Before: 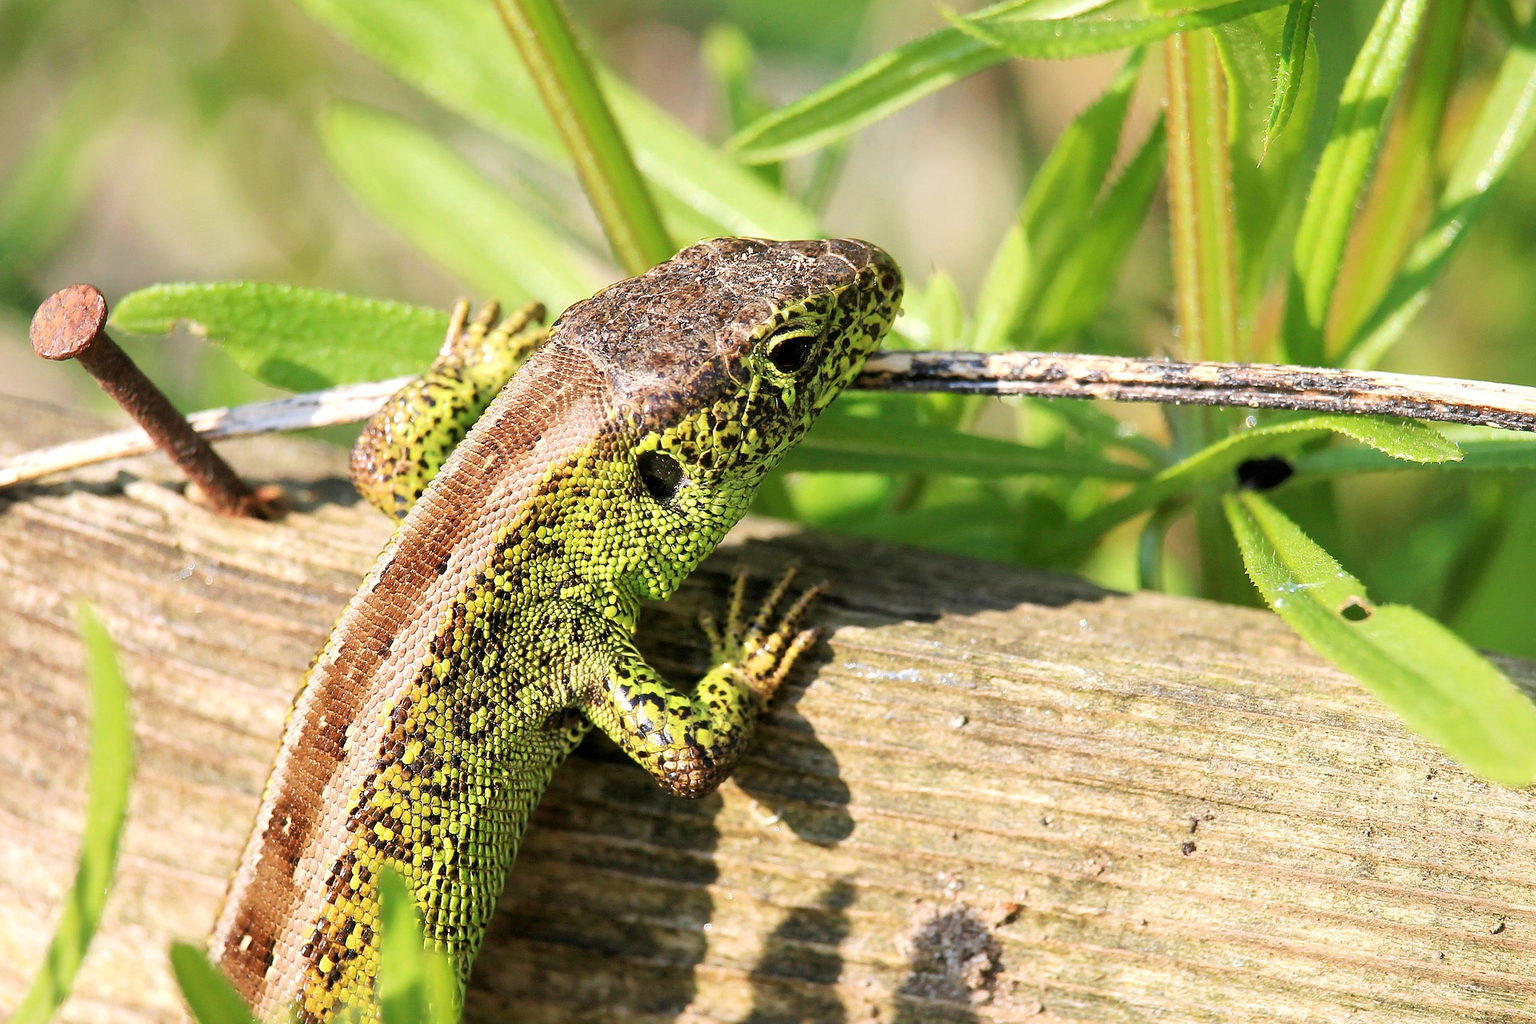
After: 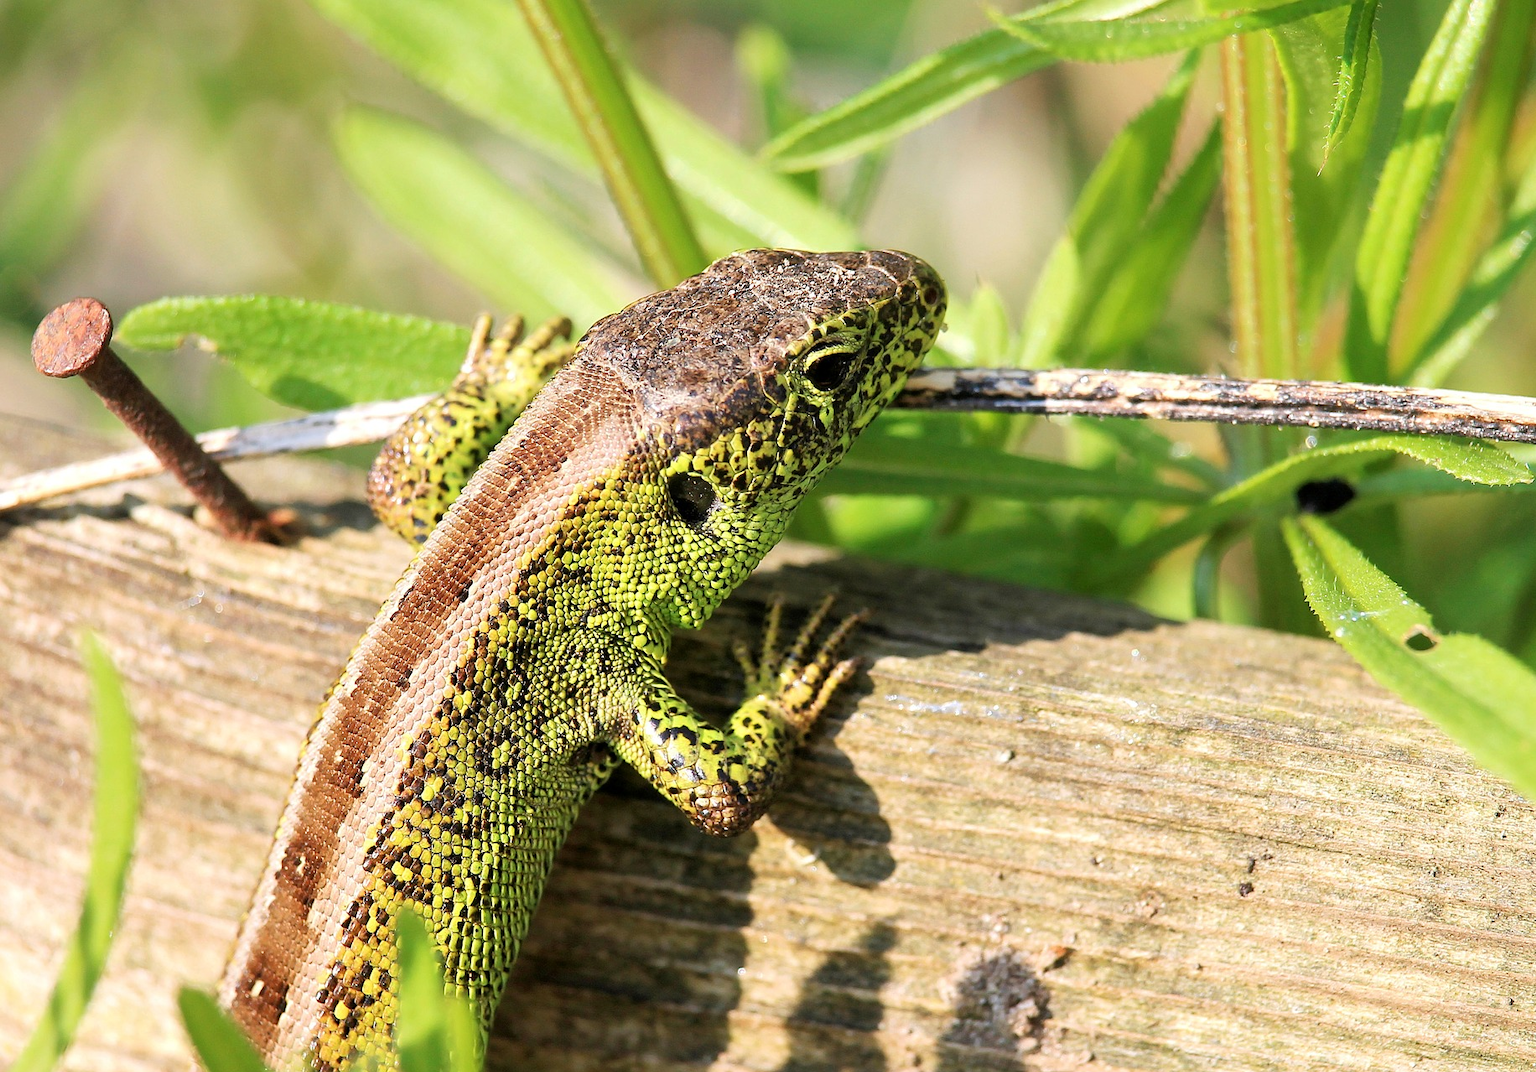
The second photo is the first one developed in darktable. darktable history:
crop: right 4.55%, bottom 0.021%
